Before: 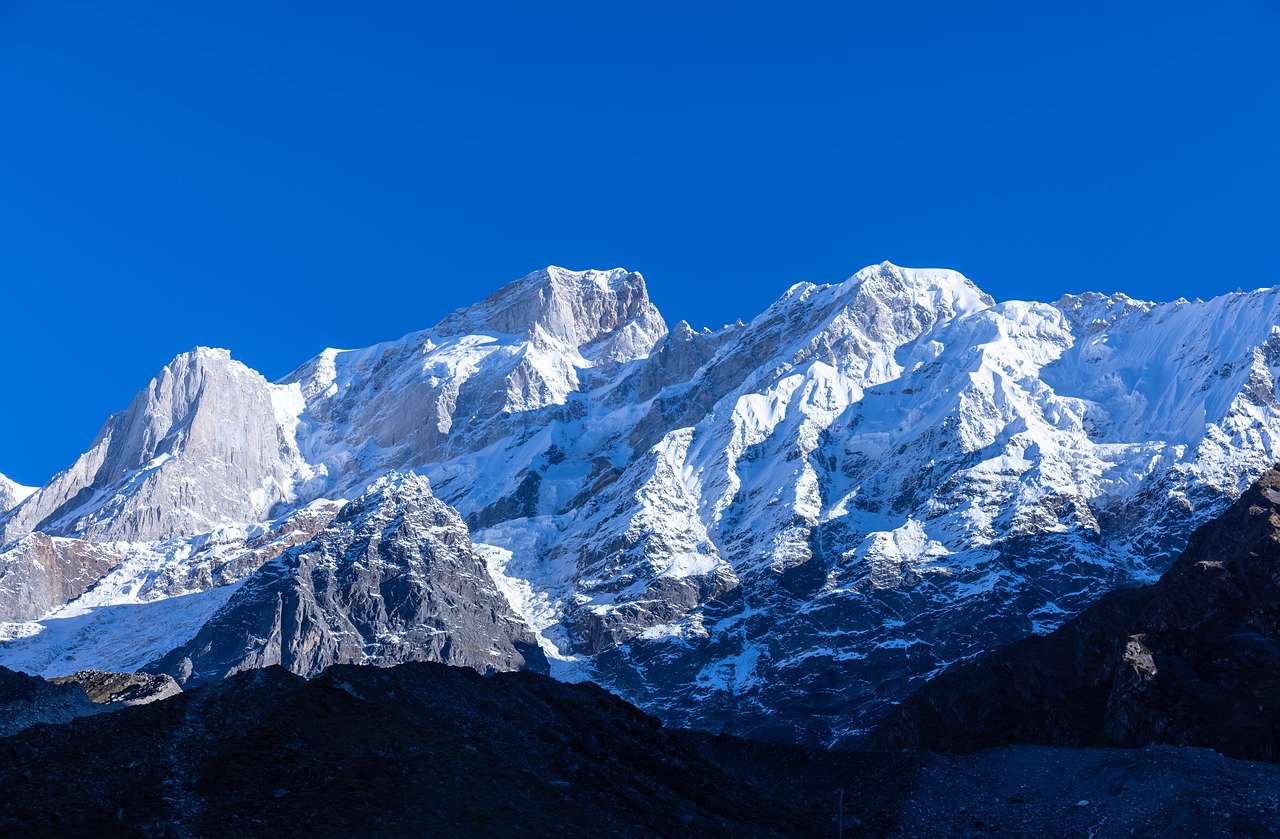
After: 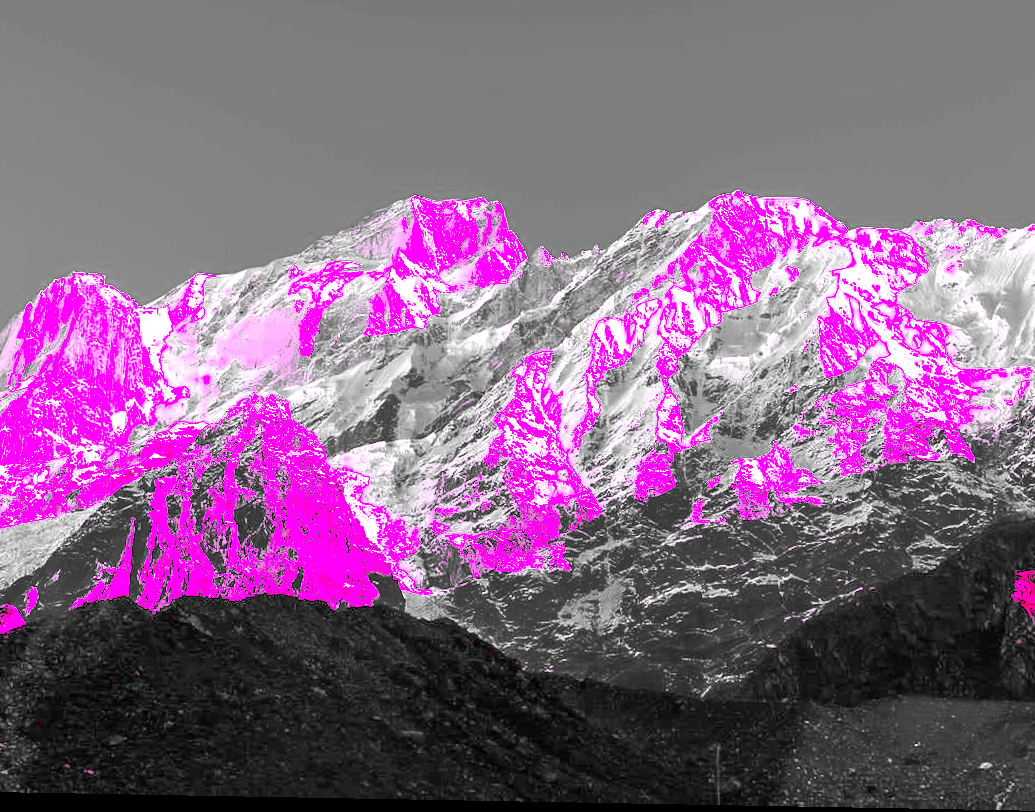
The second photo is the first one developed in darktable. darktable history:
color contrast: green-magenta contrast 0.8, blue-yellow contrast 1.1, unbound 0
rotate and perspective: rotation 0.128°, lens shift (vertical) -0.181, lens shift (horizontal) -0.044, shear 0.001, automatic cropping off
color zones: curves: ch1 [(0, 0.831) (0.08, 0.771) (0.157, 0.268) (0.241, 0.207) (0.562, -0.005) (0.714, -0.013) (0.876, 0.01) (1, 0.831)]
white balance: red 4.26, blue 1.802
crop and rotate: left 13.15%, top 5.251%, right 12.609%
exposure: exposure -0.01 EV, compensate highlight preservation false
tone equalizer: -7 EV 0.15 EV, -6 EV 0.6 EV, -5 EV 1.15 EV, -4 EV 1.33 EV, -3 EV 1.15 EV, -2 EV 0.6 EV, -1 EV 0.15 EV, mask exposure compensation -0.5 EV
